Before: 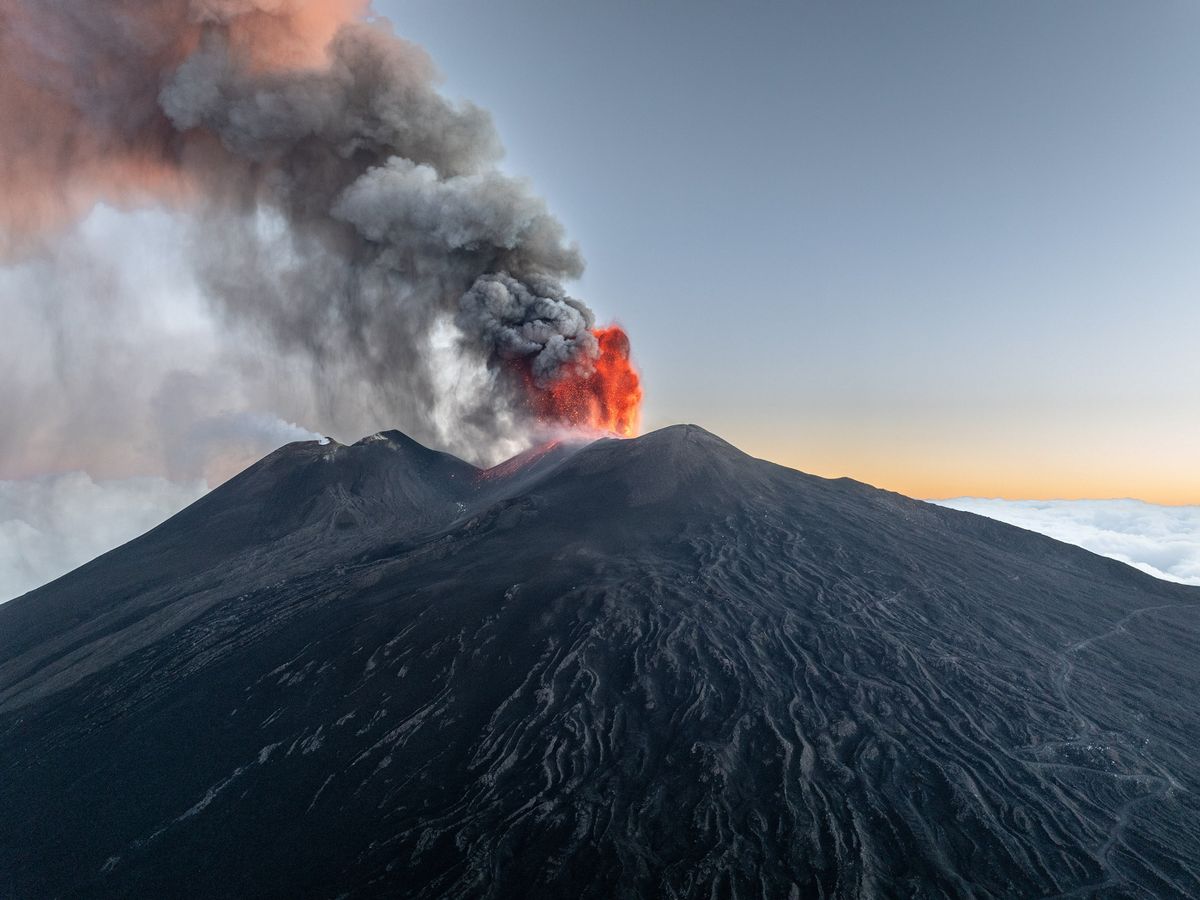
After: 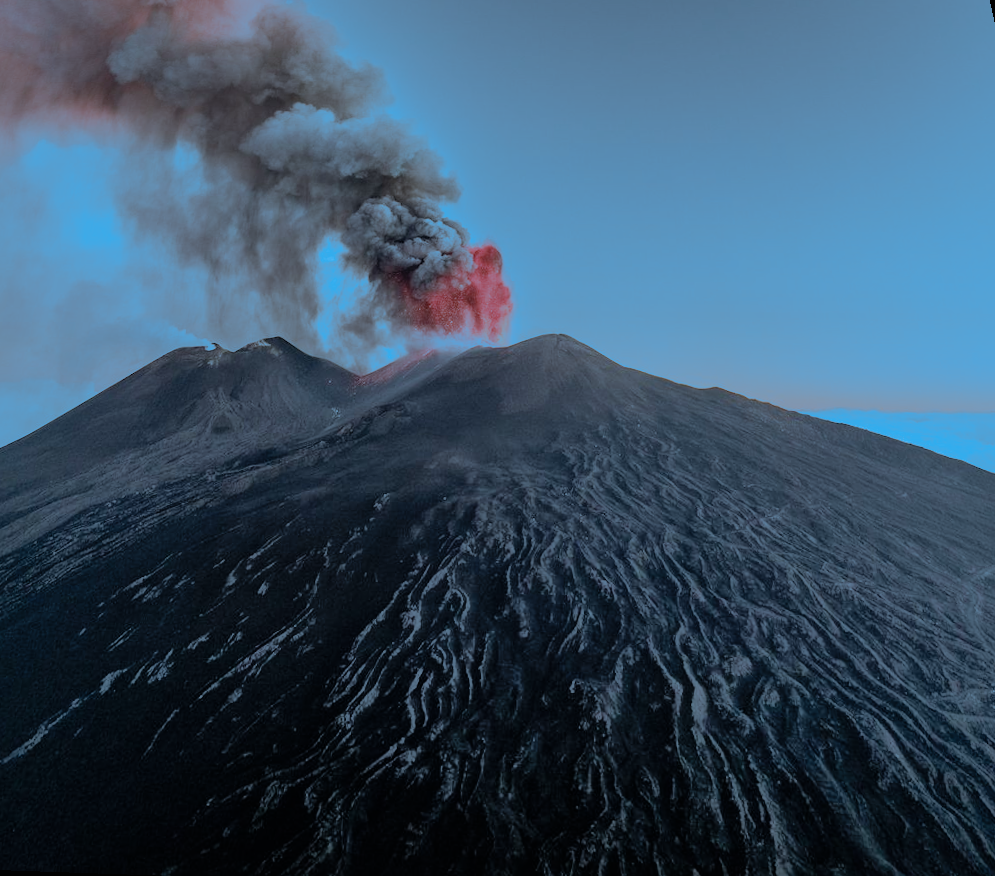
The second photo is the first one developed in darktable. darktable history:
split-toning: shadows › hue 220°, shadows › saturation 0.64, highlights › hue 220°, highlights › saturation 0.64, balance 0, compress 5.22%
filmic rgb: black relative exposure -7.65 EV, white relative exposure 4.56 EV, hardness 3.61
rotate and perspective: rotation 0.72°, lens shift (vertical) -0.352, lens shift (horizontal) -0.051, crop left 0.152, crop right 0.859, crop top 0.019, crop bottom 0.964
exposure: exposure -0.151 EV, compensate highlight preservation false
shadows and highlights: on, module defaults
